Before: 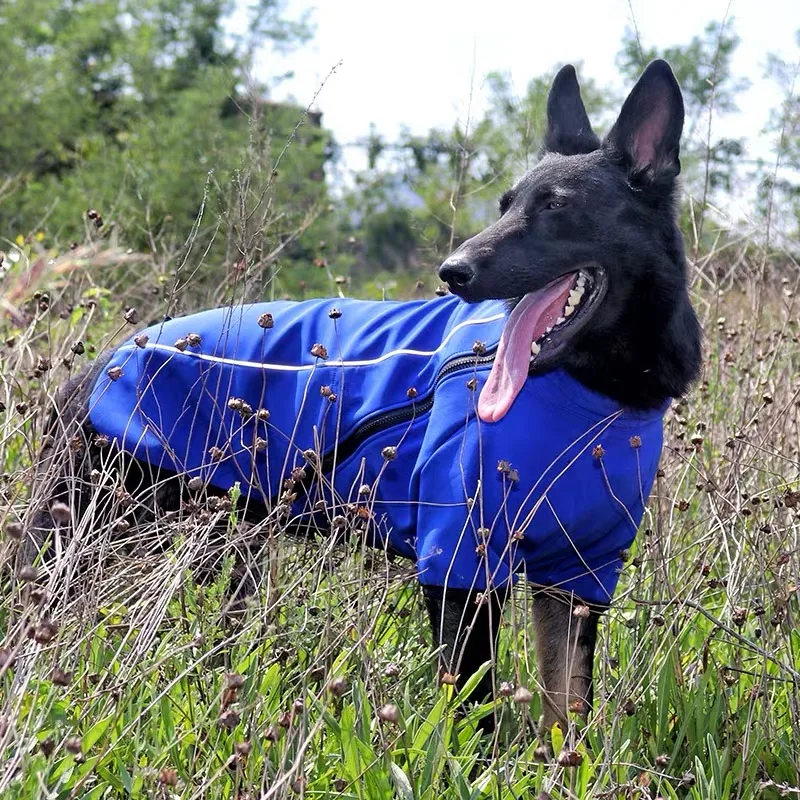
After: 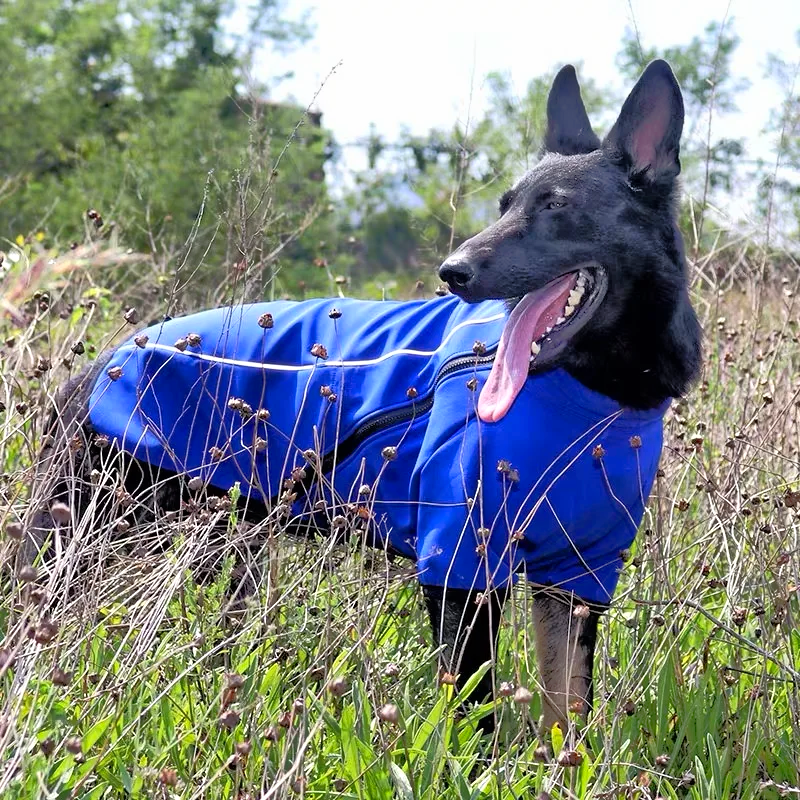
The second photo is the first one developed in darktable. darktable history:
tone equalizer: -8 EV -0.528 EV, -7 EV -0.319 EV, -6 EV -0.083 EV, -5 EV 0.413 EV, -4 EV 0.985 EV, -3 EV 0.791 EV, -2 EV -0.01 EV, -1 EV 0.14 EV, +0 EV -0.012 EV, smoothing 1
contrast brightness saturation: contrast 0.1, brightness 0.03, saturation 0.09
